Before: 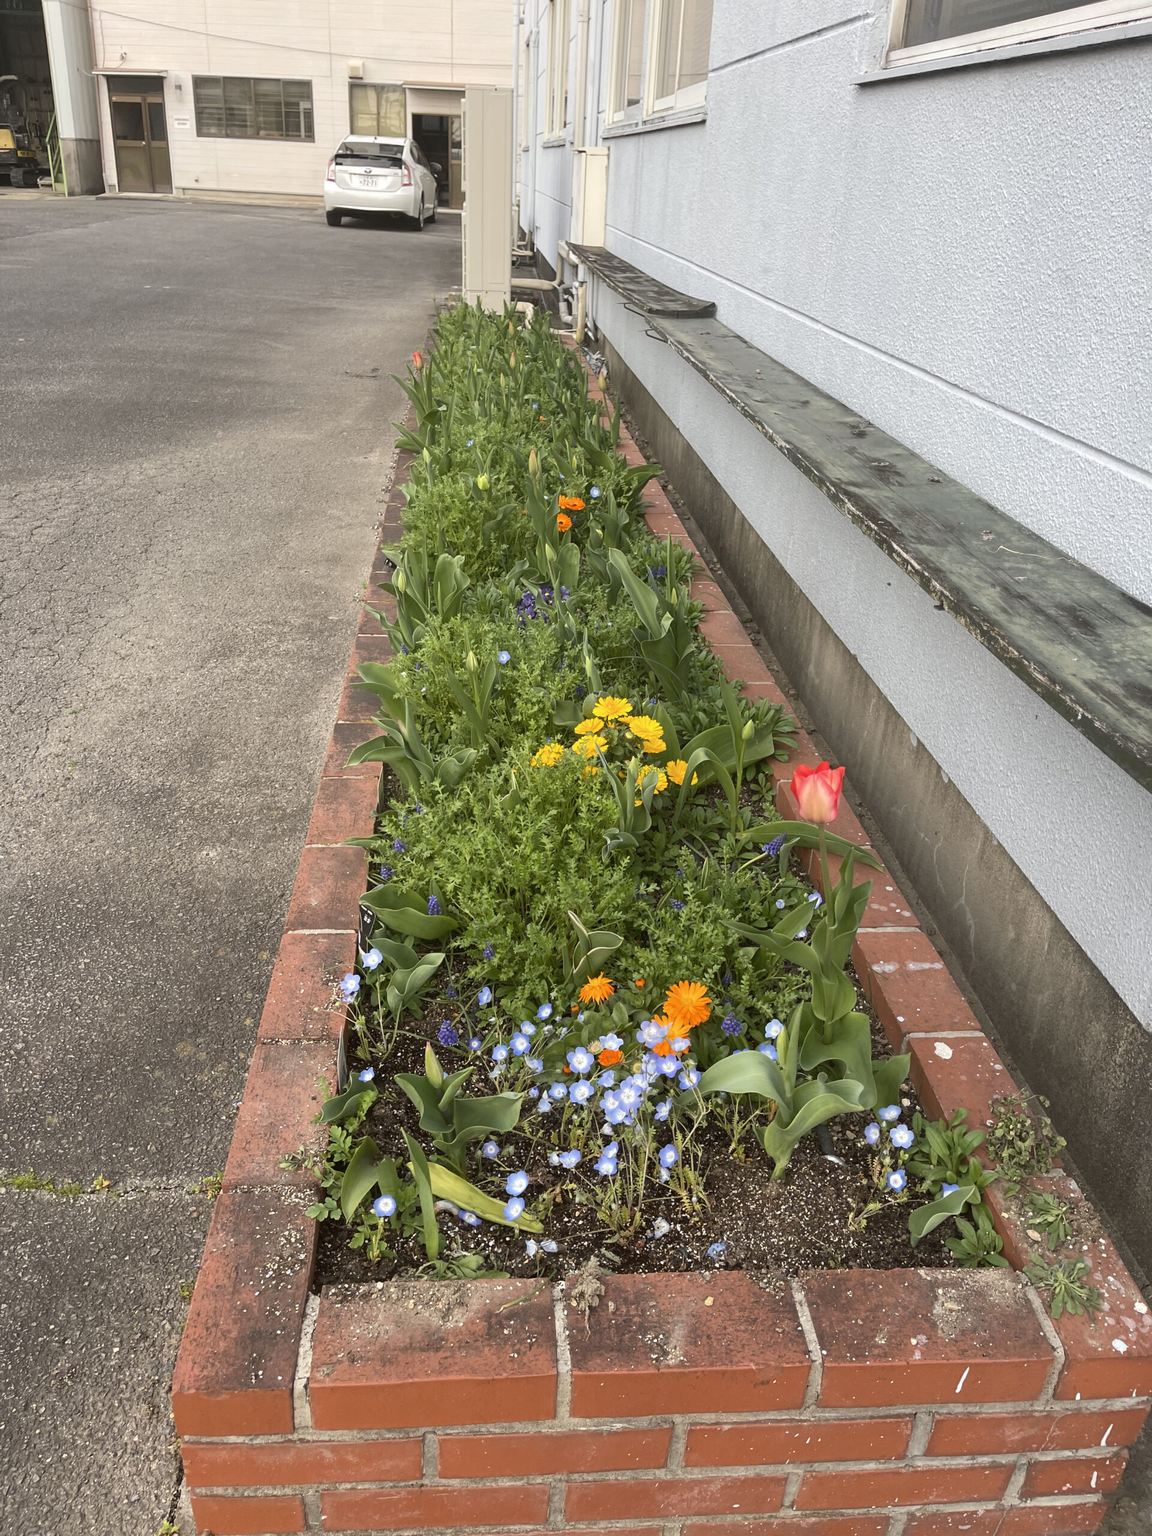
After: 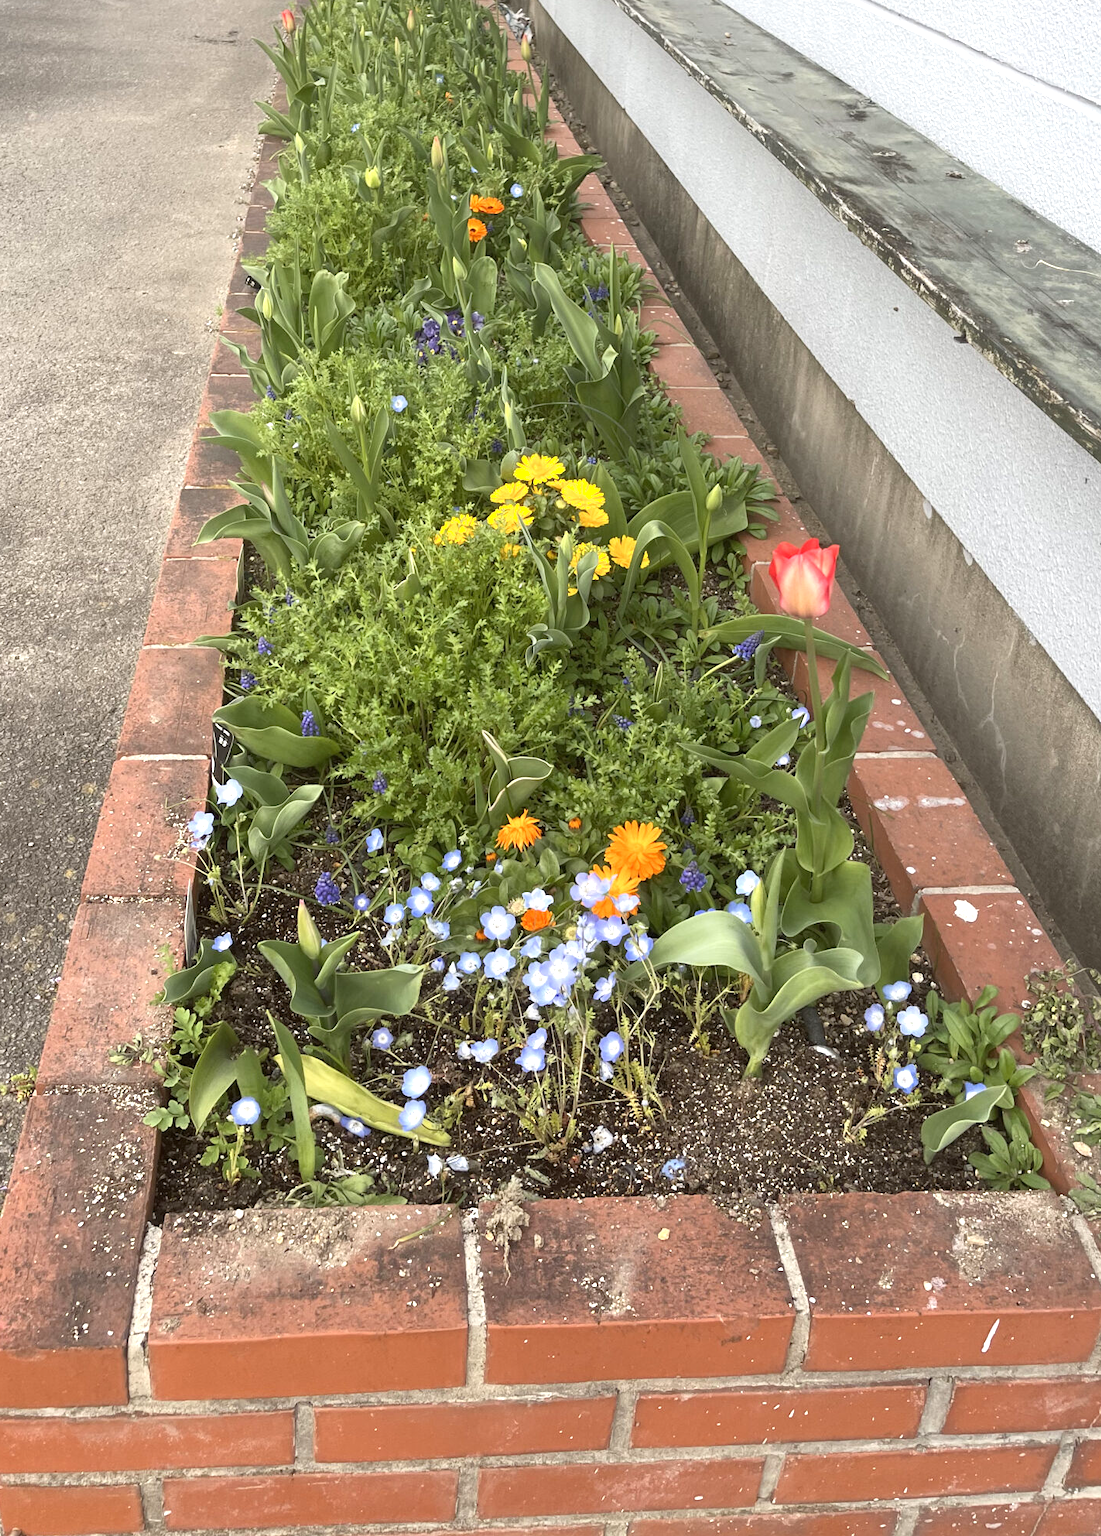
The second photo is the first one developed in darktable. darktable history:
levels: gray 59.42%, white 90.7%, levels [0, 0.498, 1]
exposure: black level correction 0.001, exposure 0.5 EV, compensate highlight preservation false
shadows and highlights: shadows 1.72, highlights 38.52
crop: left 16.884%, top 22.432%, right 8.963%
